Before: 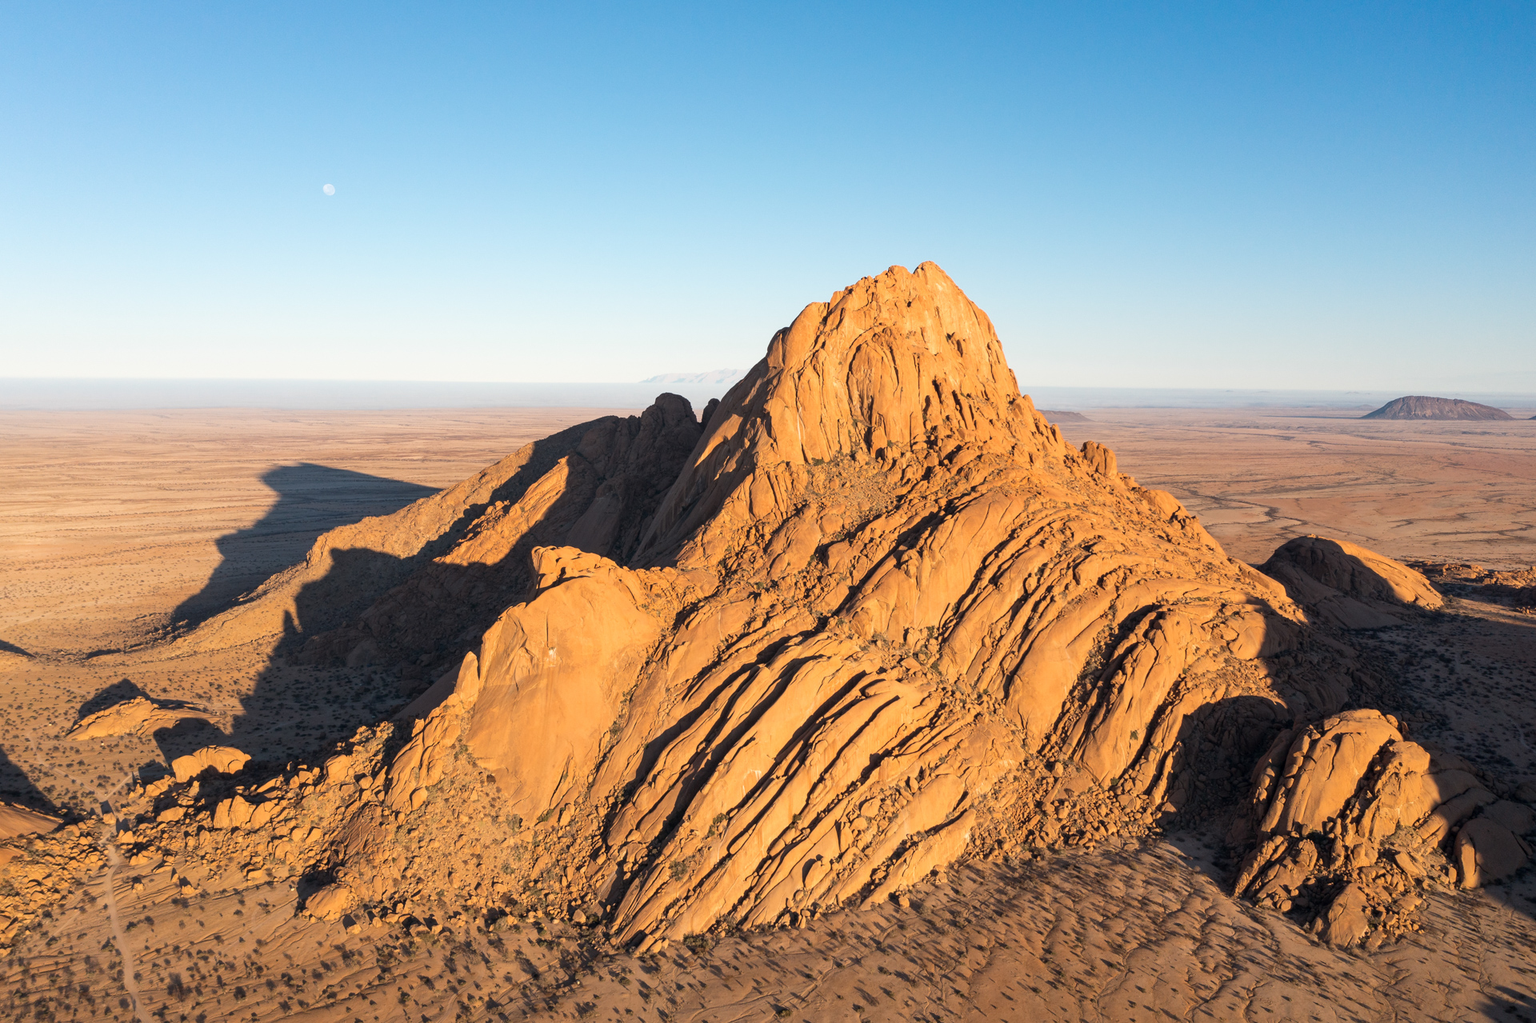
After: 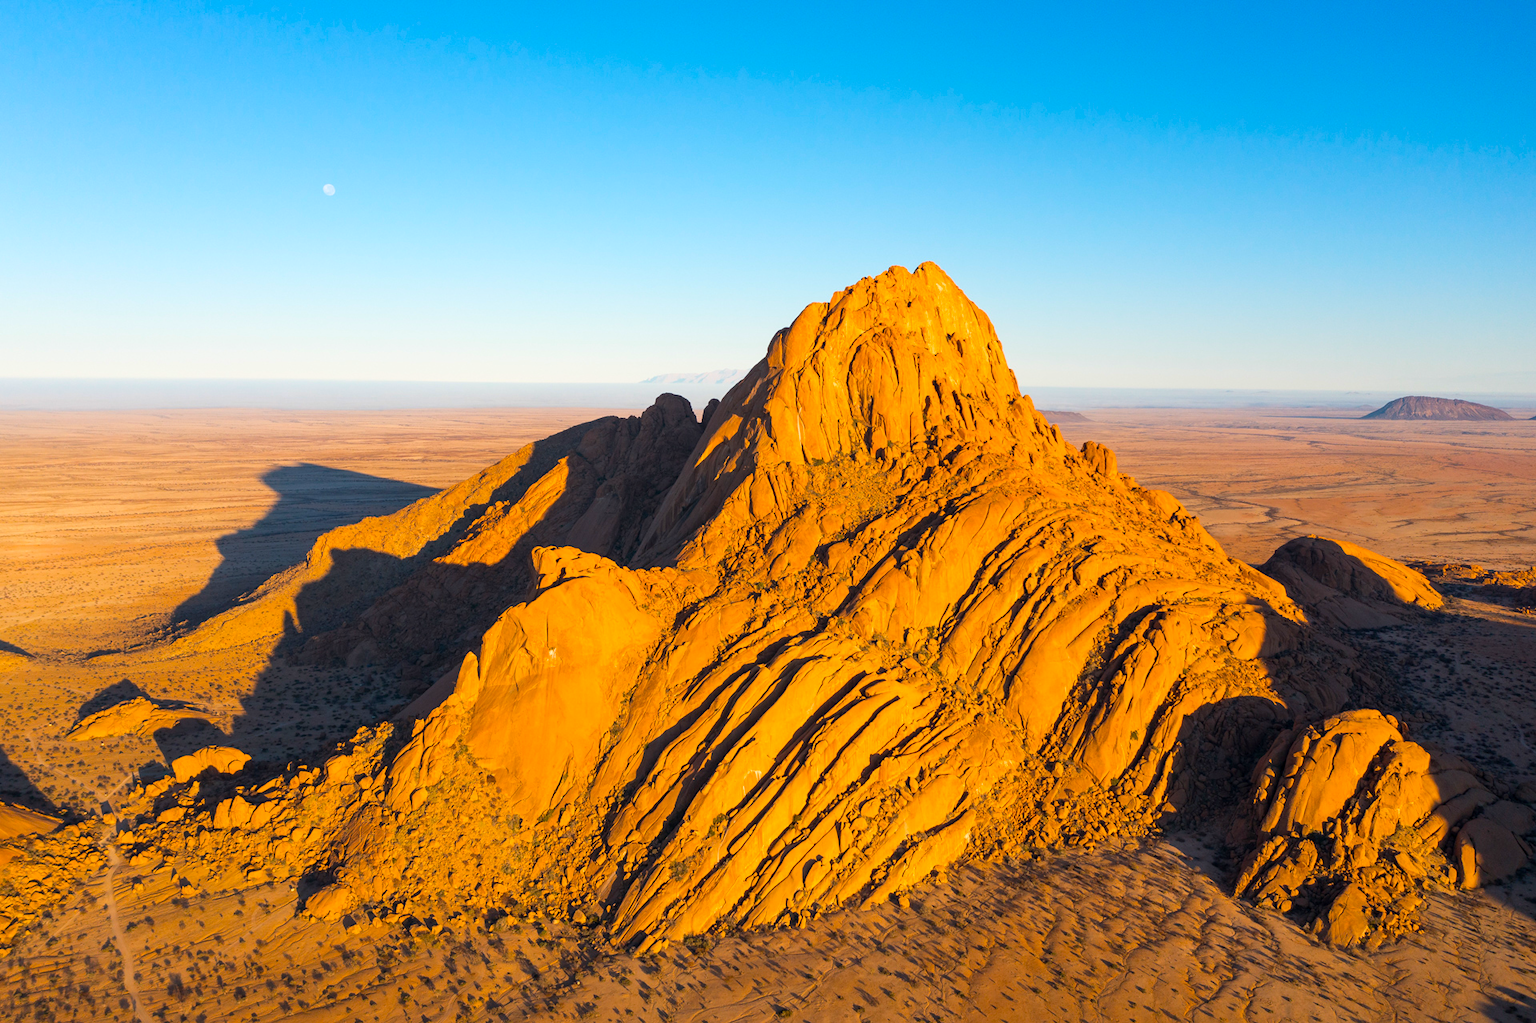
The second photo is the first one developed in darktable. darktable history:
color balance rgb: perceptual saturation grading › global saturation 30%, global vibrance 20%
contrast brightness saturation: saturation 0.13
